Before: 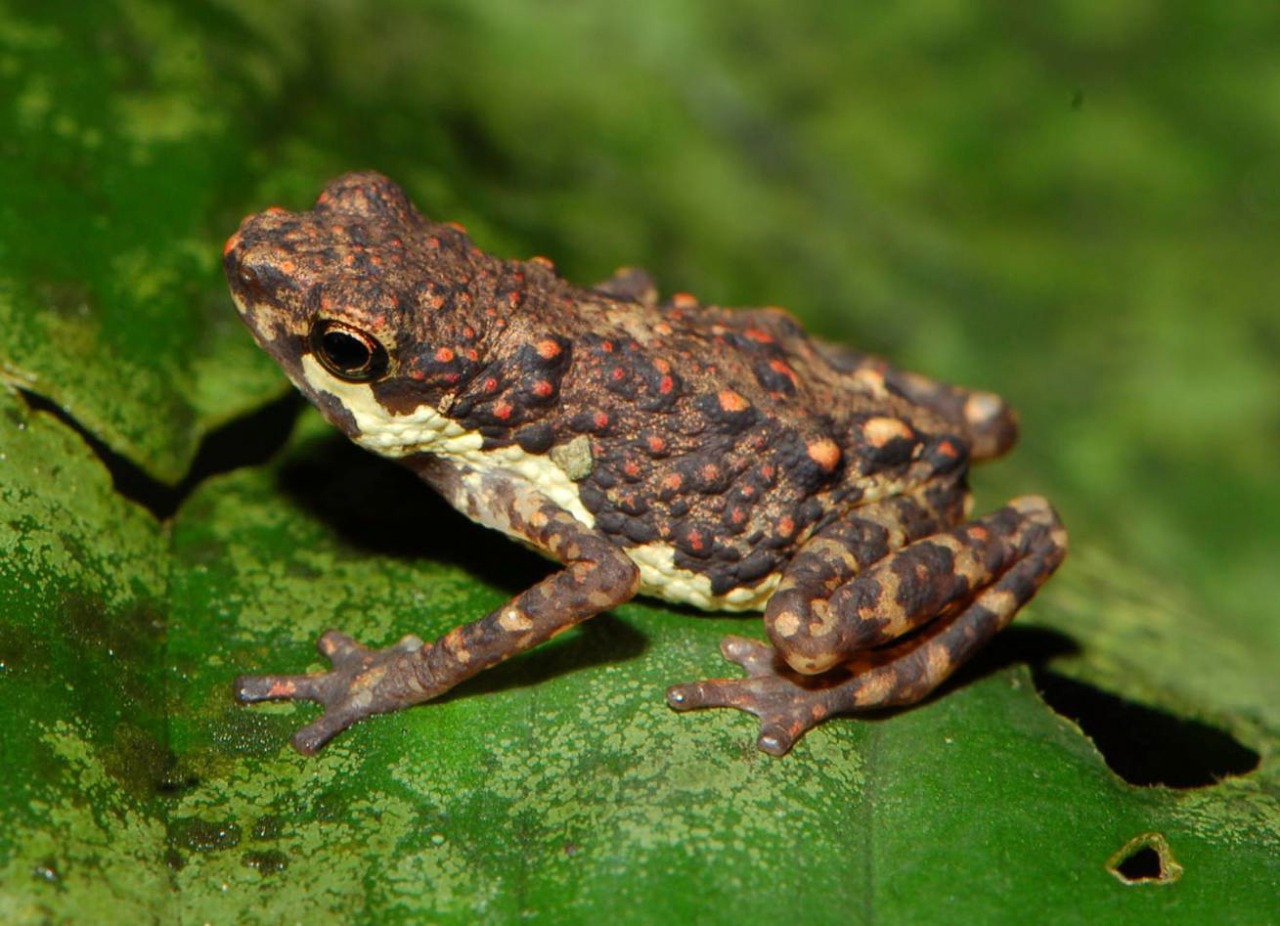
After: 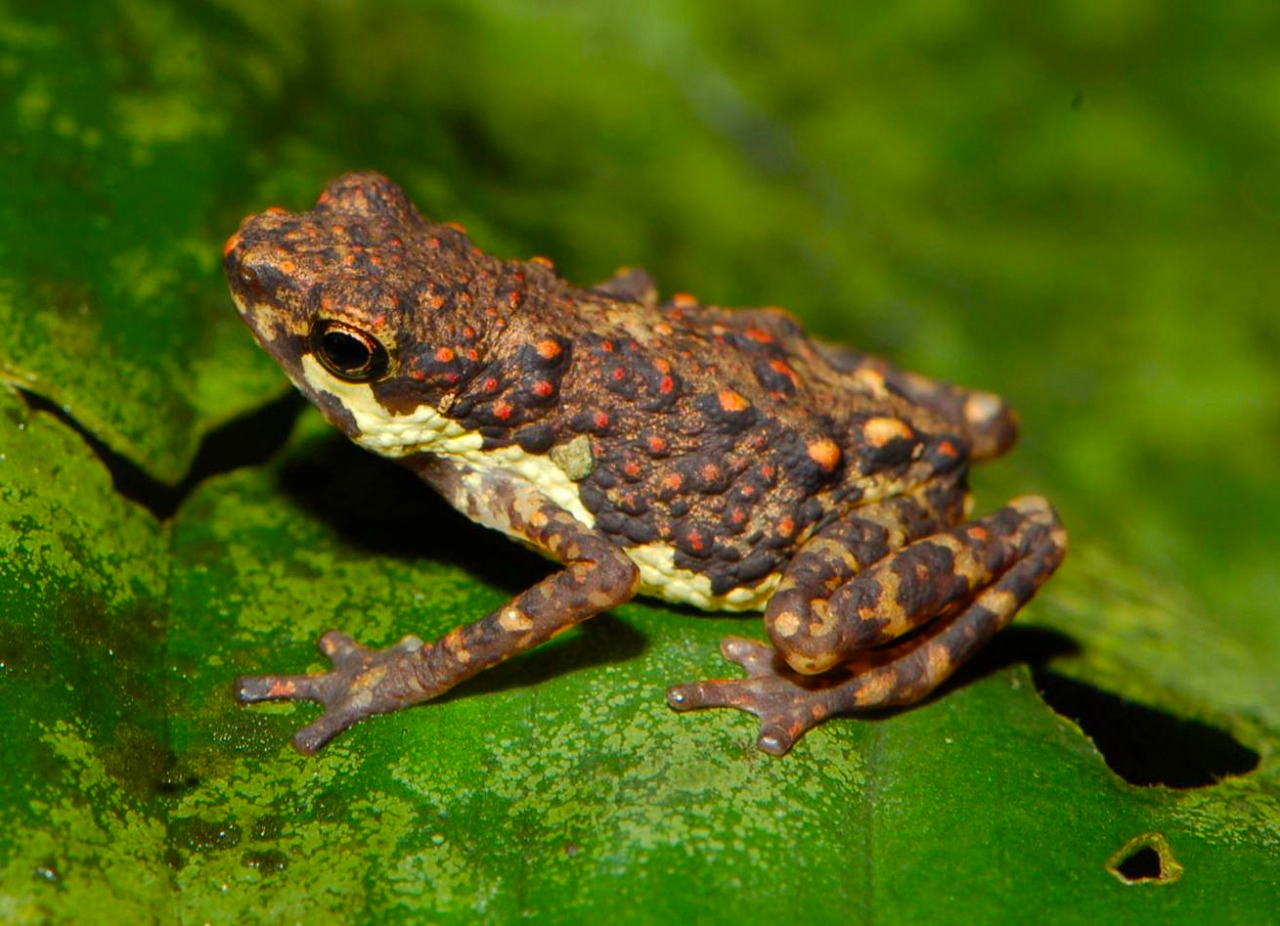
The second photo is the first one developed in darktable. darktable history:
color balance rgb: perceptual saturation grading › global saturation 20%, global vibrance 20%
white balance: emerald 1
